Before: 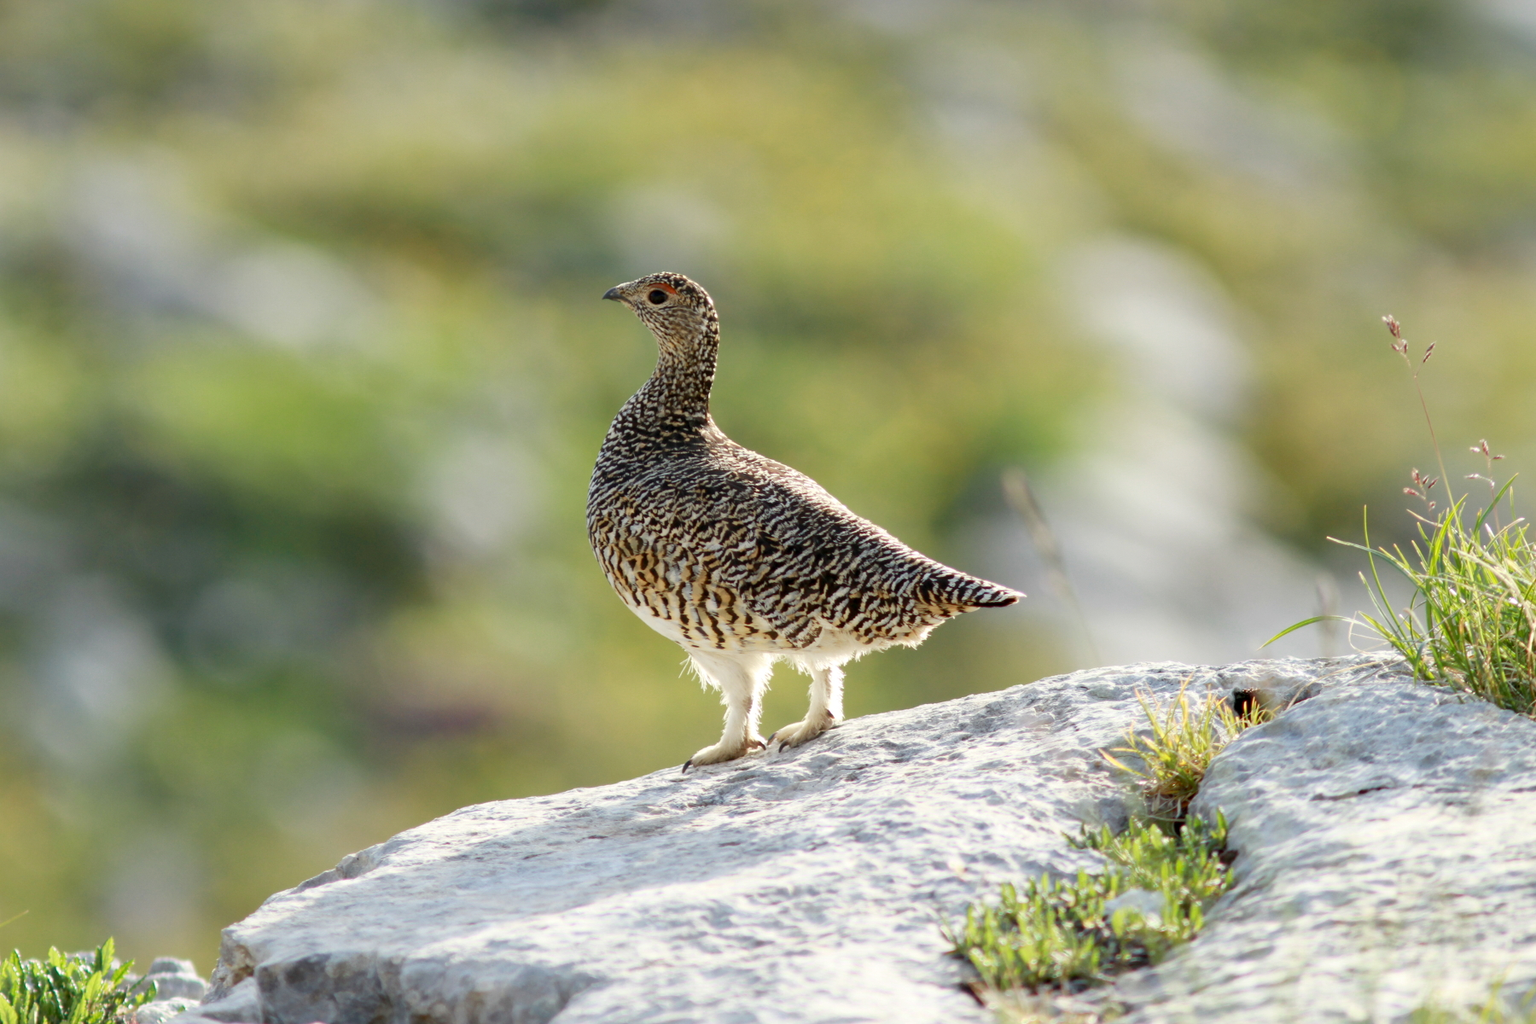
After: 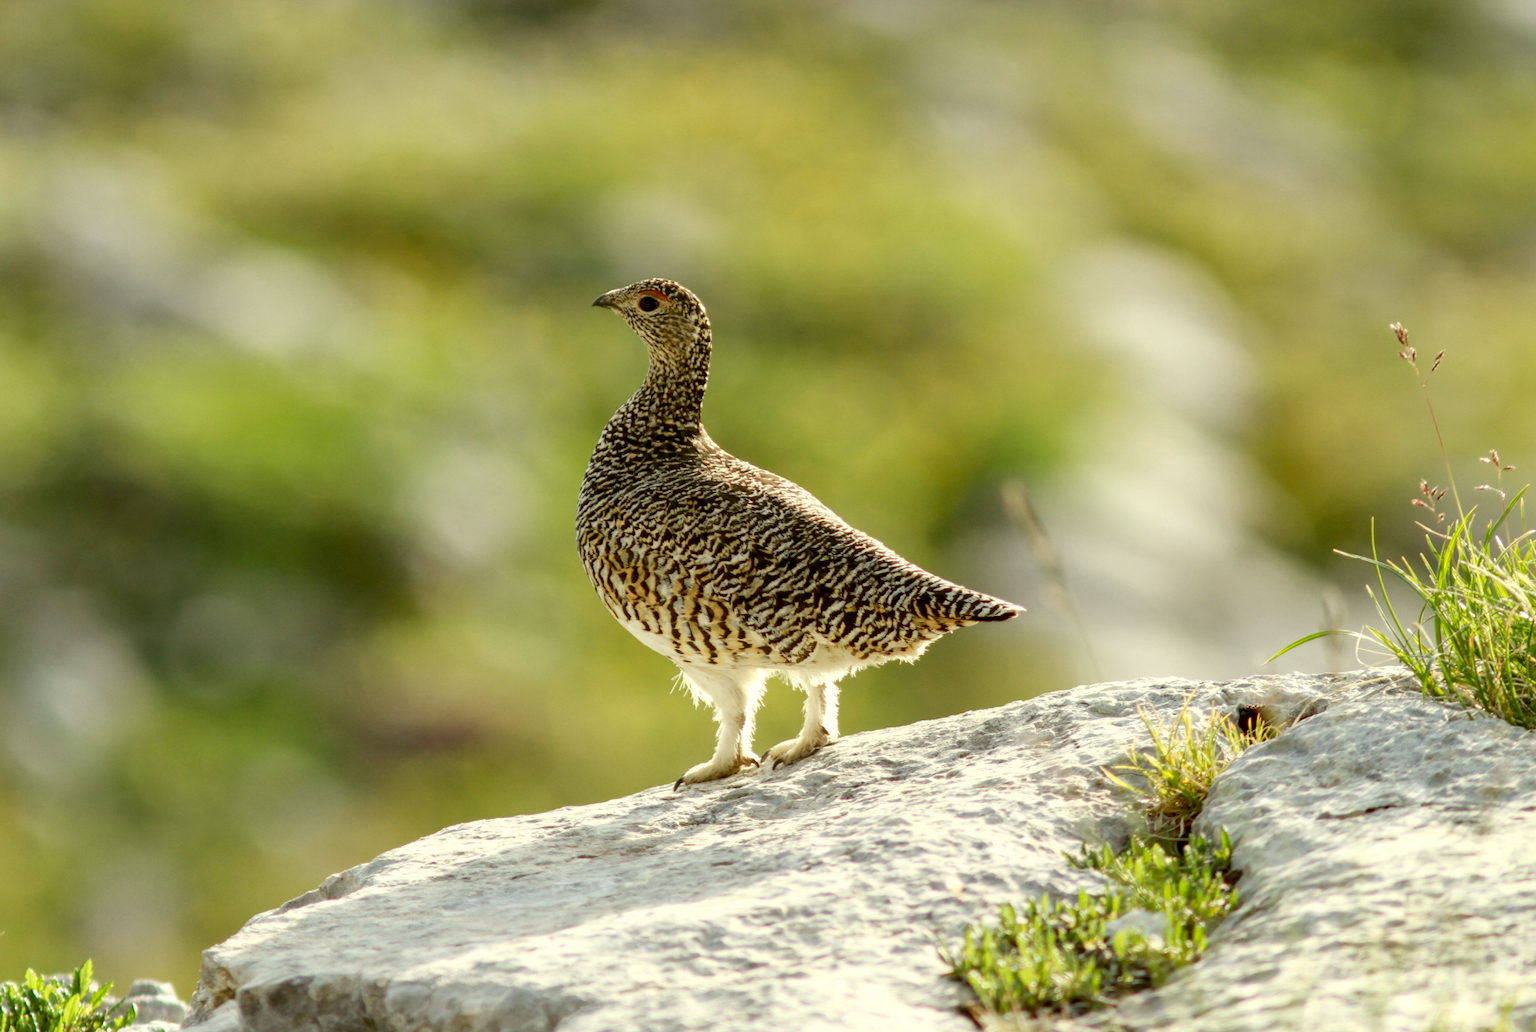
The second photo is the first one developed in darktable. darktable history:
crop and rotate: left 1.607%, right 0.639%, bottom 1.486%
local contrast: on, module defaults
color correction: highlights a* -1.79, highlights b* 10.14, shadows a* 0.503, shadows b* 19.28
